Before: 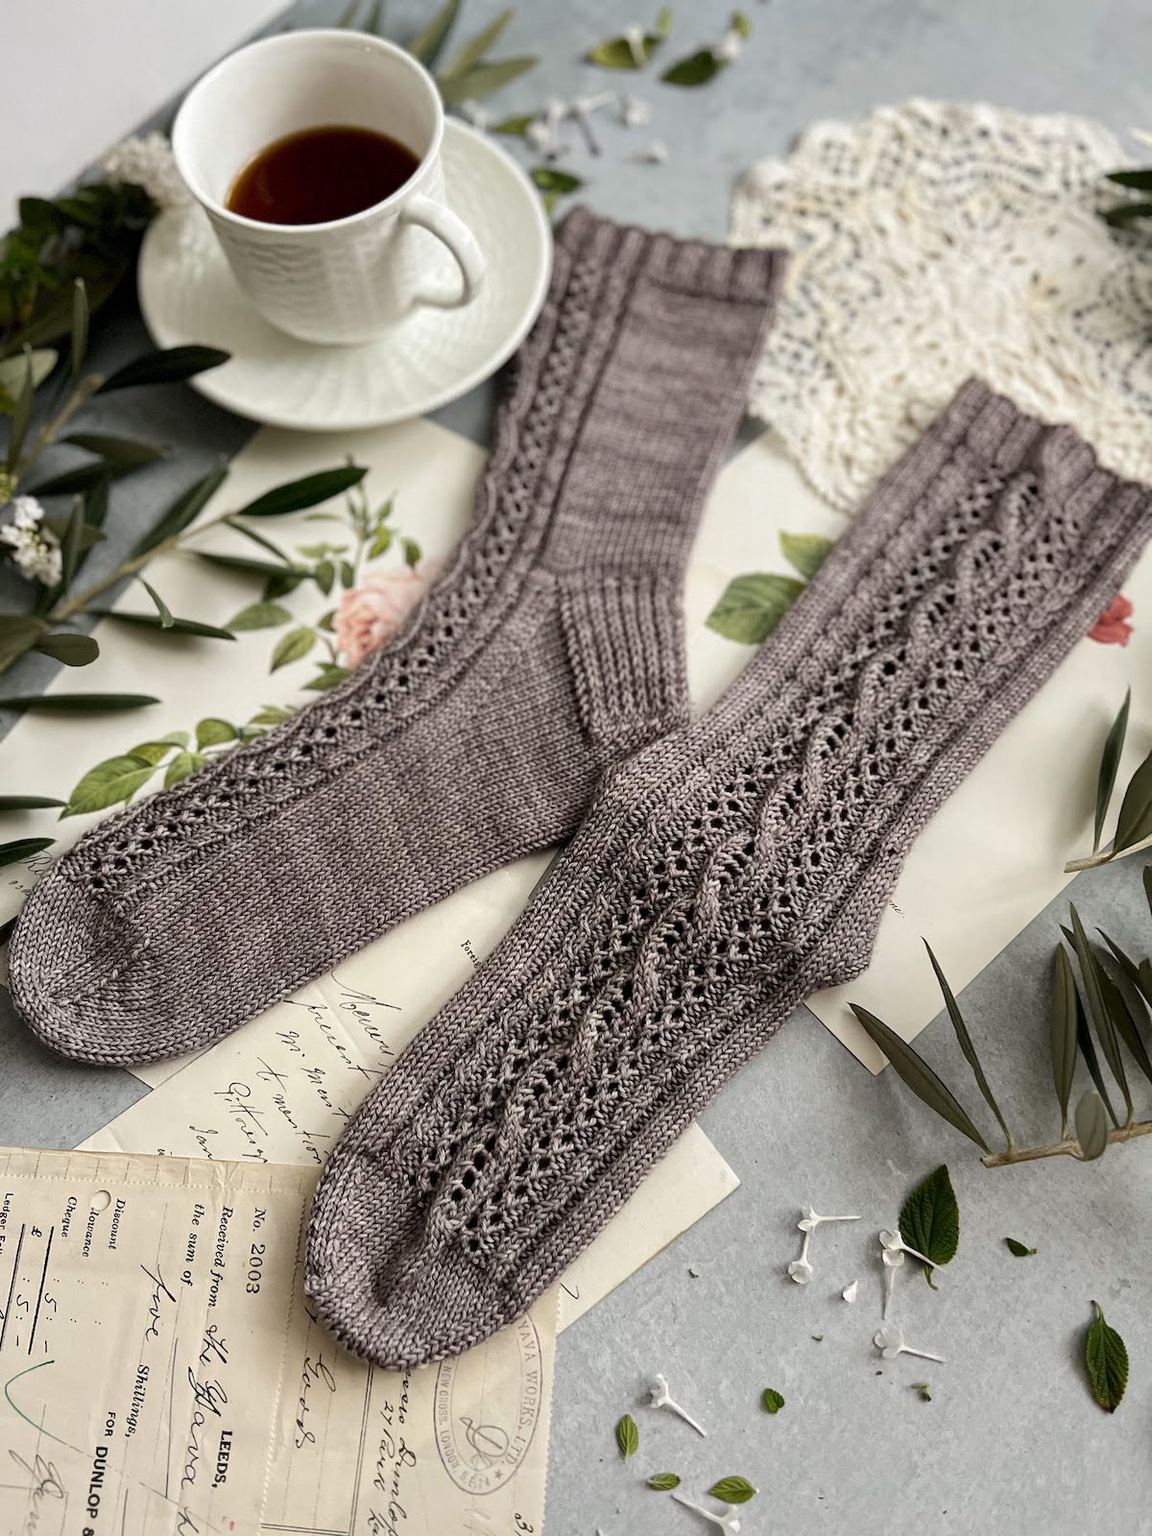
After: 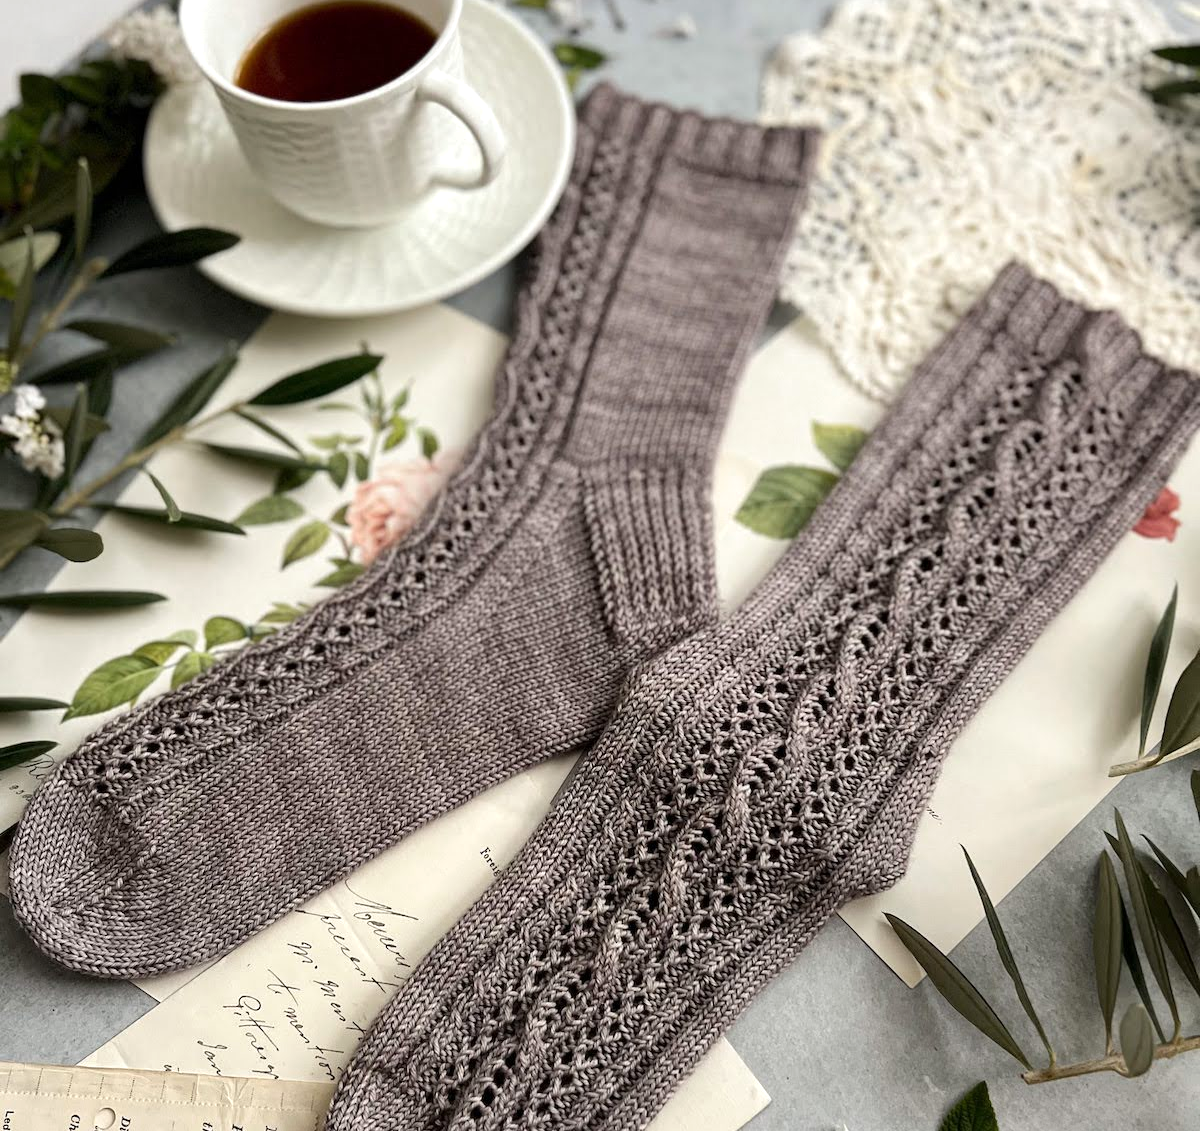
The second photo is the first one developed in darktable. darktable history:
exposure: exposure 0.207 EV, compensate highlight preservation false
crop and rotate: top 8.293%, bottom 20.996%
